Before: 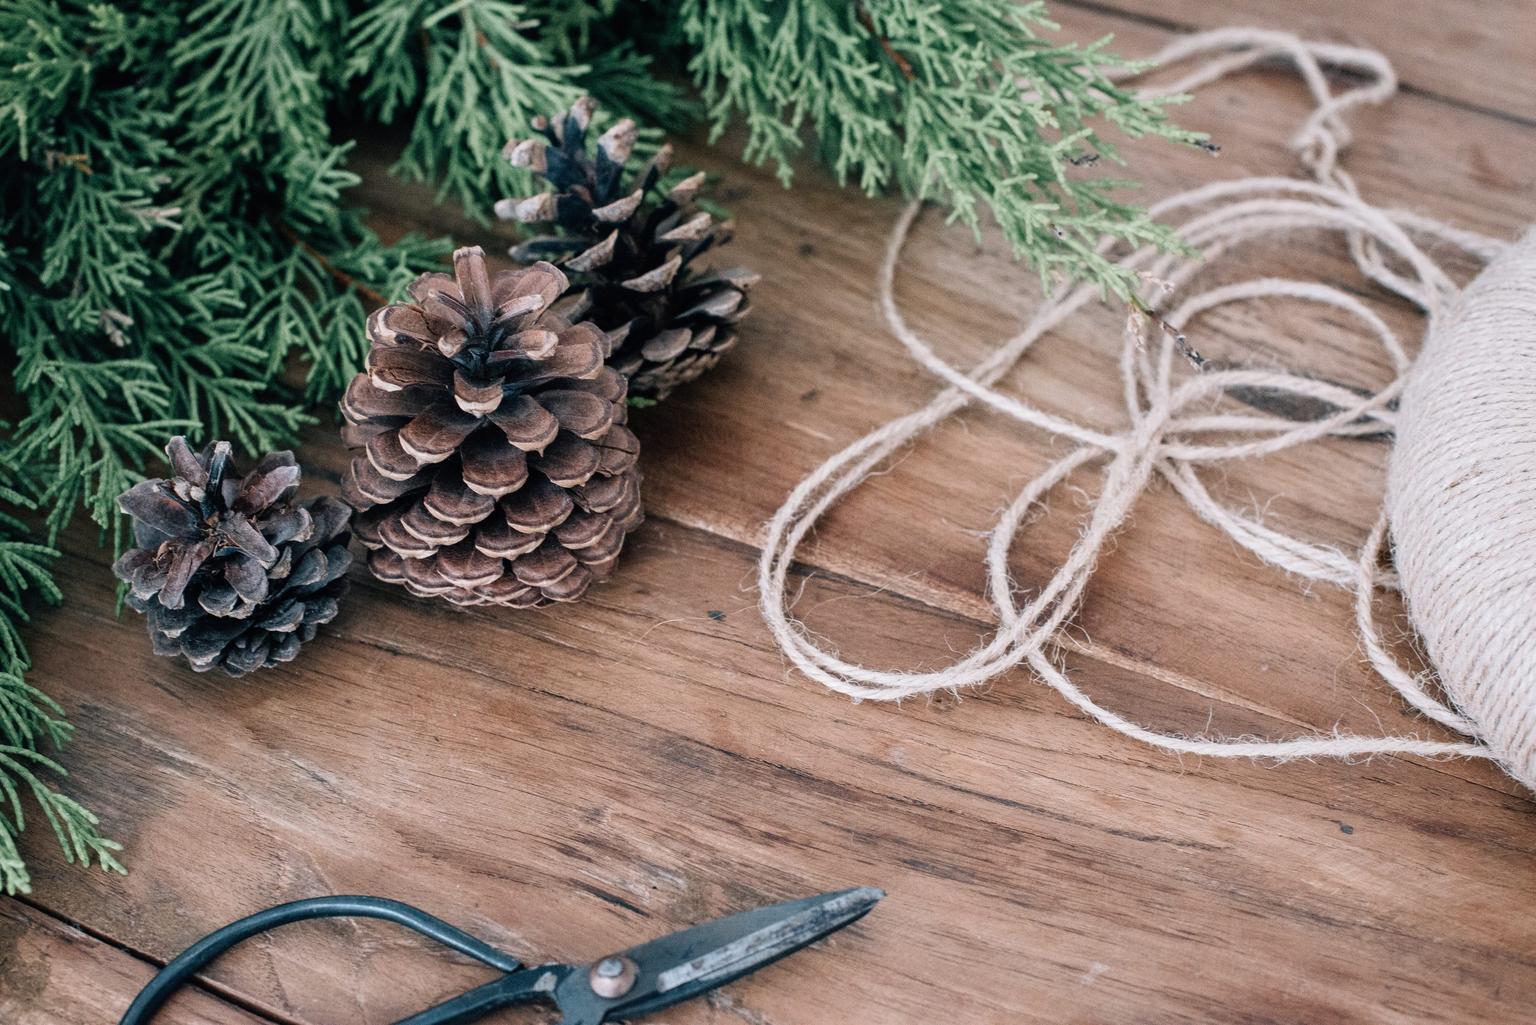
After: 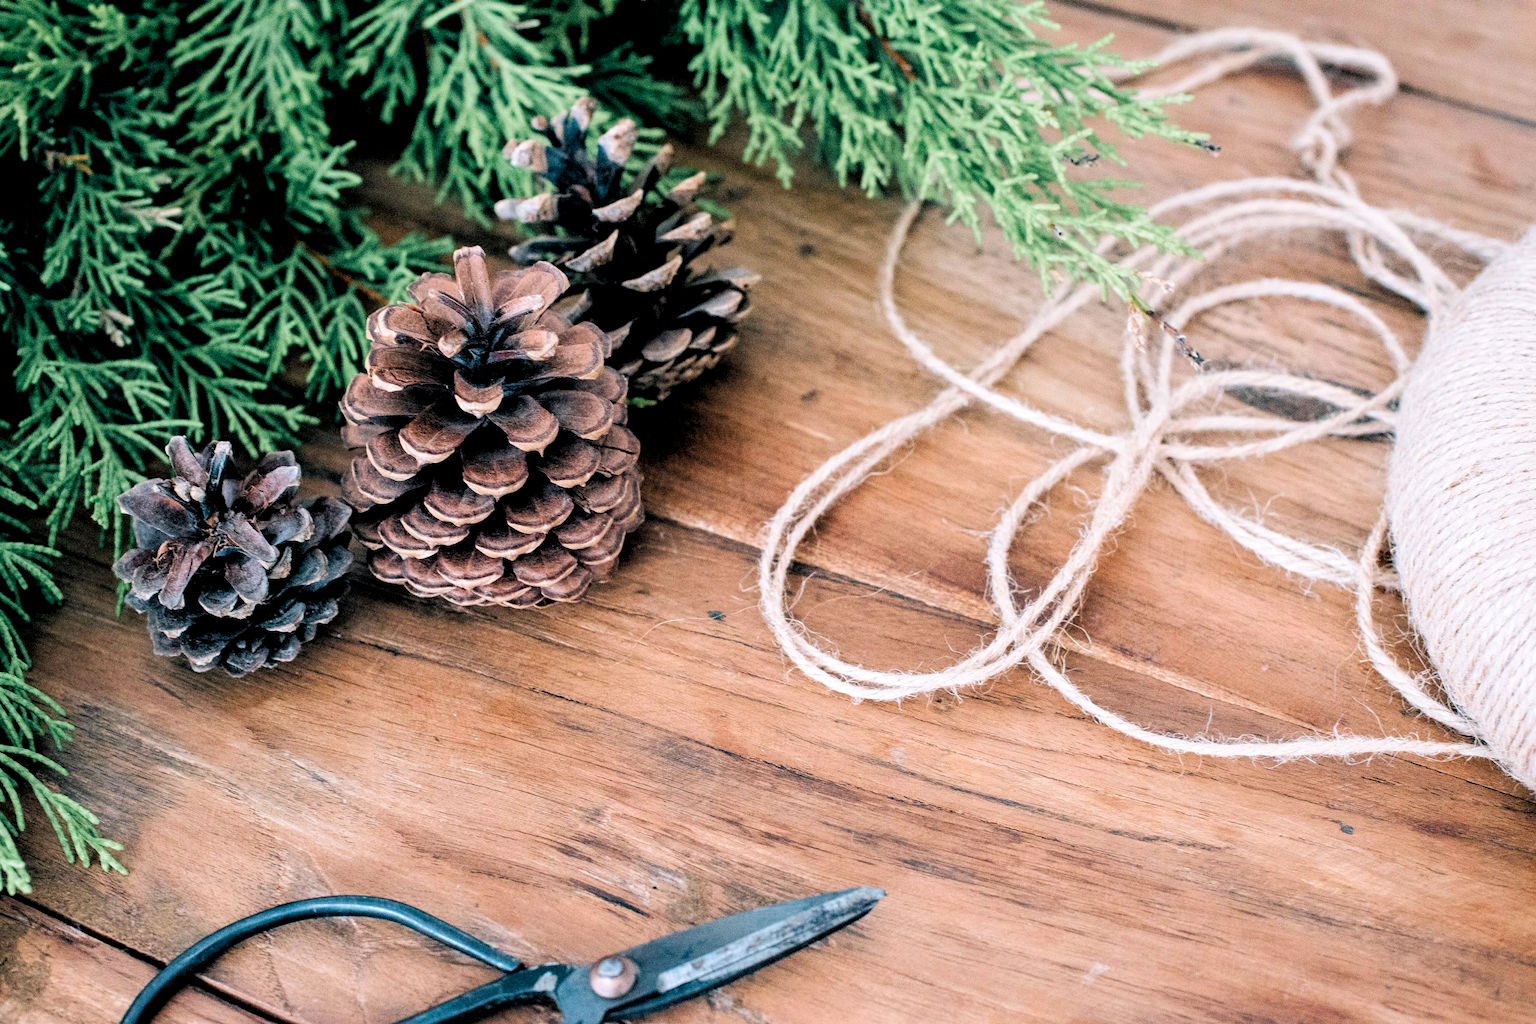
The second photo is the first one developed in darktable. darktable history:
levels: mode automatic, black 0.023%, white 99.97%, levels [0.062, 0.494, 0.925]
filmic rgb: black relative exposure -12.8 EV, white relative exposure 2.8 EV, threshold 3 EV, target black luminance 0%, hardness 8.54, latitude 70.41%, contrast 1.133, shadows ↔ highlights balance -0.395%, color science v4 (2020), enable highlight reconstruction true
rgb levels: levels [[0.01, 0.419, 0.839], [0, 0.5, 1], [0, 0.5, 1]]
color balance rgb: perceptual saturation grading › global saturation 25%, perceptual brilliance grading › mid-tones 10%, perceptual brilliance grading › shadows 15%, global vibrance 20%
